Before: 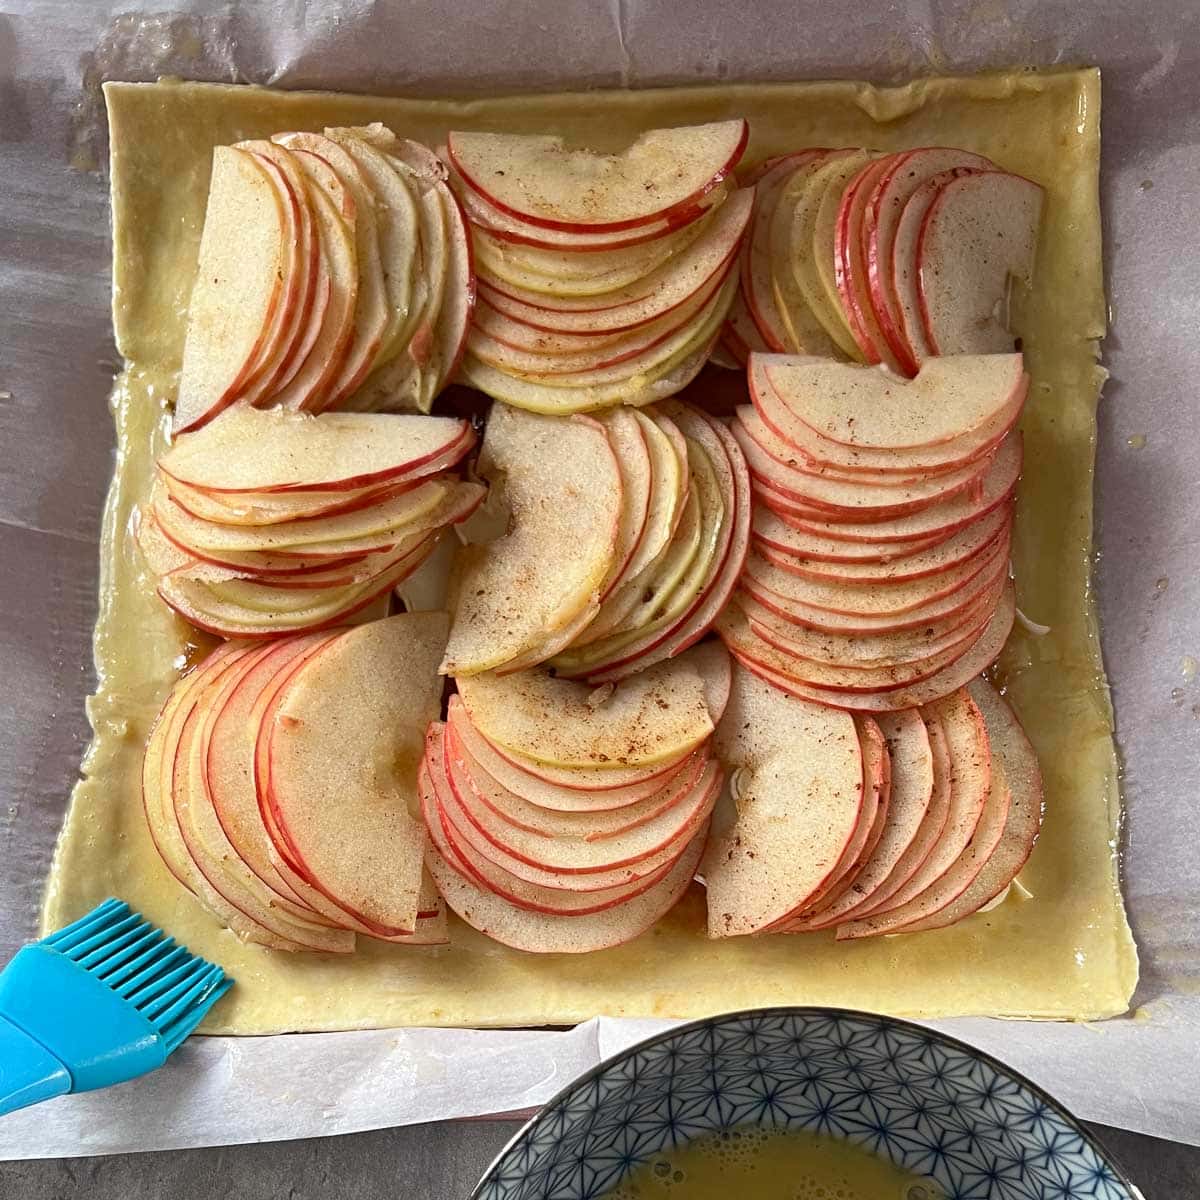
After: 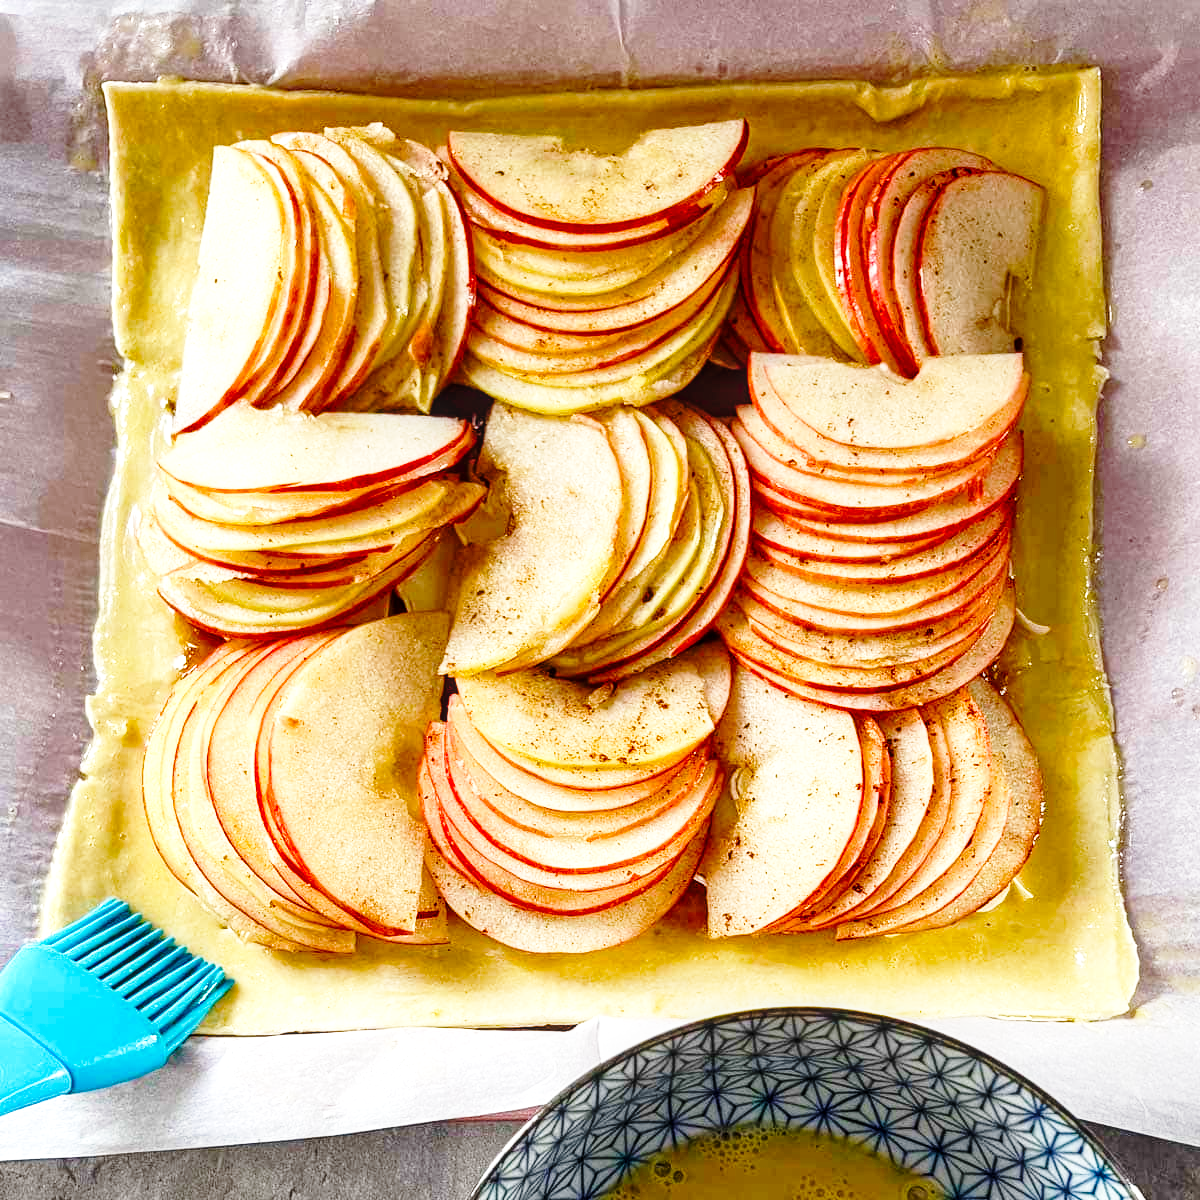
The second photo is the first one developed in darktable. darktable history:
local contrast: on, module defaults
base curve: curves: ch0 [(0, 0) (0.028, 0.03) (0.105, 0.232) (0.387, 0.748) (0.754, 0.968) (1, 1)], preserve colors none
color balance rgb: perceptual saturation grading › global saturation 23.769%, perceptual saturation grading › highlights -24.307%, perceptual saturation grading › mid-tones 23.952%, perceptual saturation grading › shadows 39.716%
